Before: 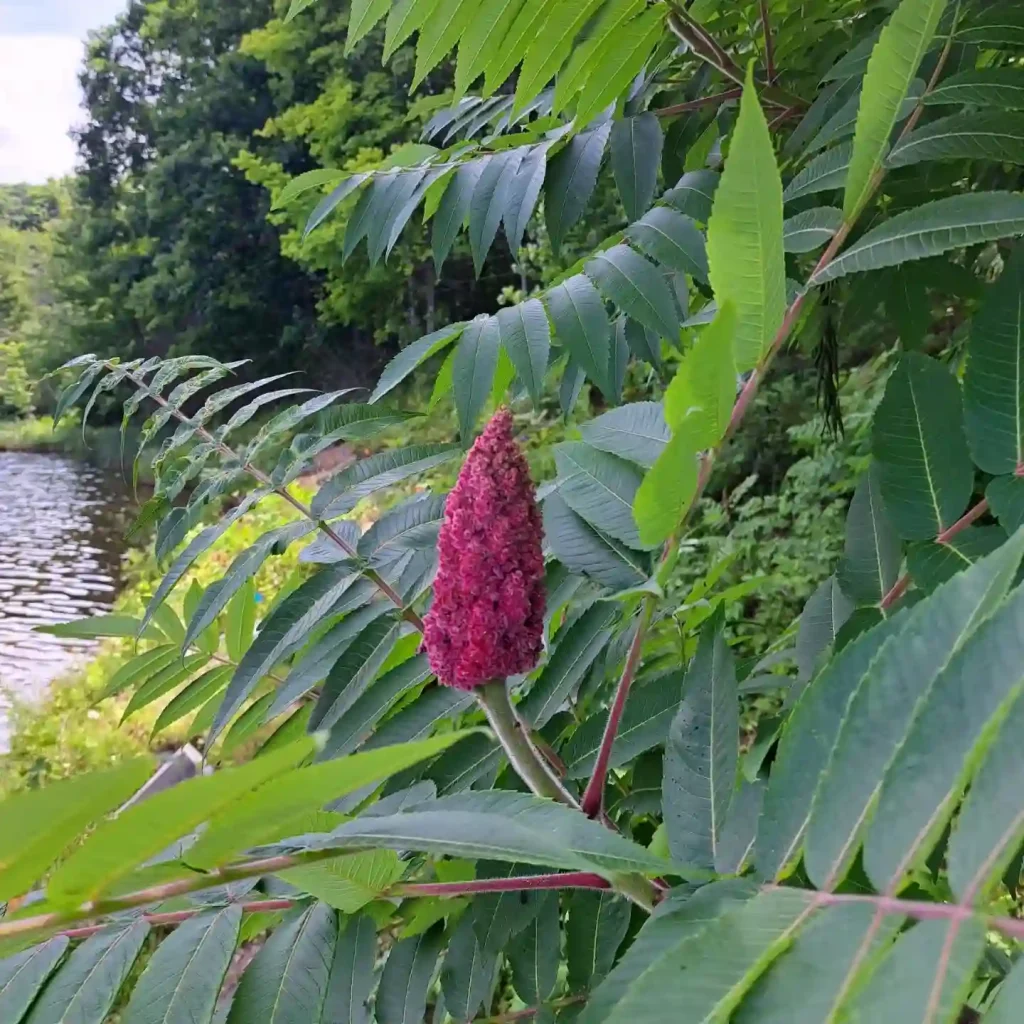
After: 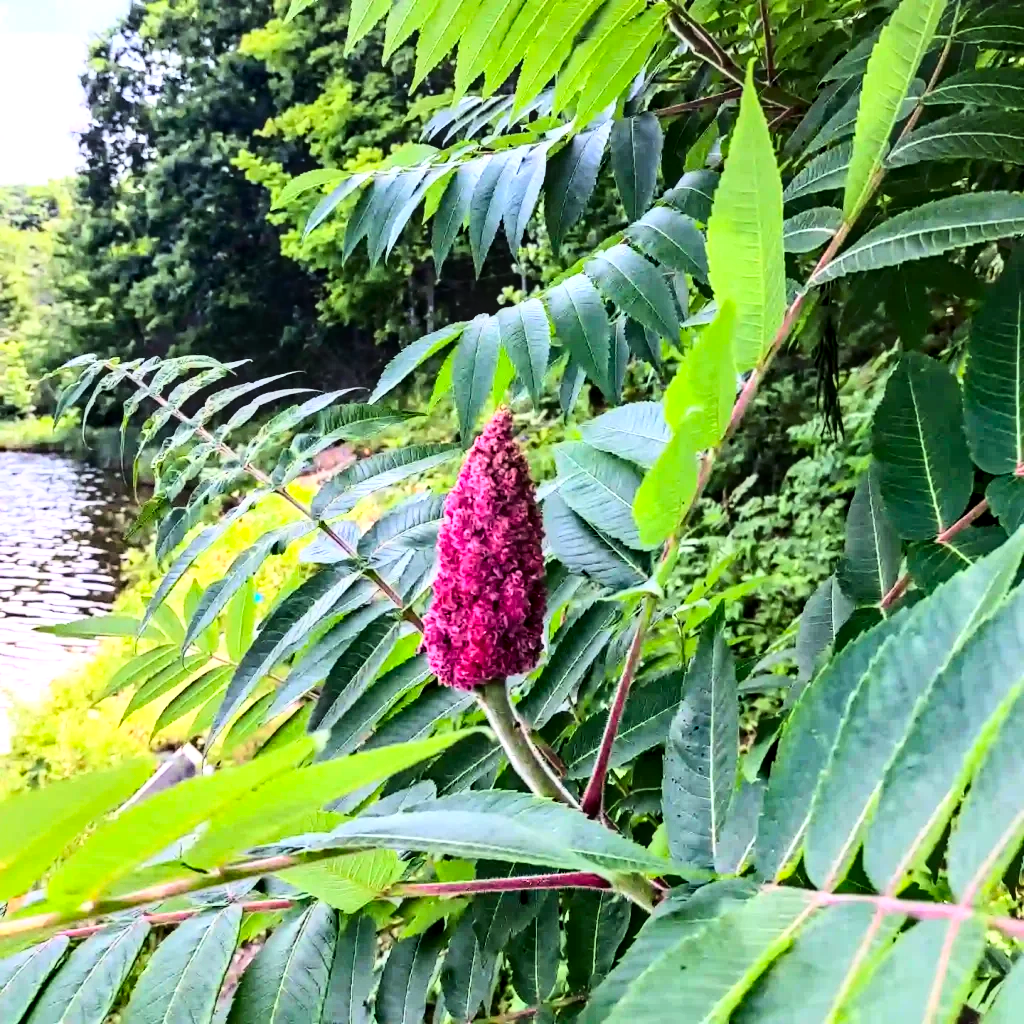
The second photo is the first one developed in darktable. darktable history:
contrast brightness saturation: contrast 0.149, brightness -0.009, saturation 0.099
tone equalizer: -8 EV -0.761 EV, -7 EV -0.684 EV, -6 EV -0.64 EV, -5 EV -0.411 EV, -3 EV 0.388 EV, -2 EV 0.6 EV, -1 EV 0.699 EV, +0 EV 0.728 EV, edges refinement/feathering 500, mask exposure compensation -1.57 EV, preserve details no
base curve: curves: ch0 [(0, 0) (0.008, 0.007) (0.022, 0.029) (0.048, 0.089) (0.092, 0.197) (0.191, 0.399) (0.275, 0.534) (0.357, 0.65) (0.477, 0.78) (0.542, 0.833) (0.799, 0.973) (1, 1)]
local contrast: detail 130%
haze removal: compatibility mode true, adaptive false
